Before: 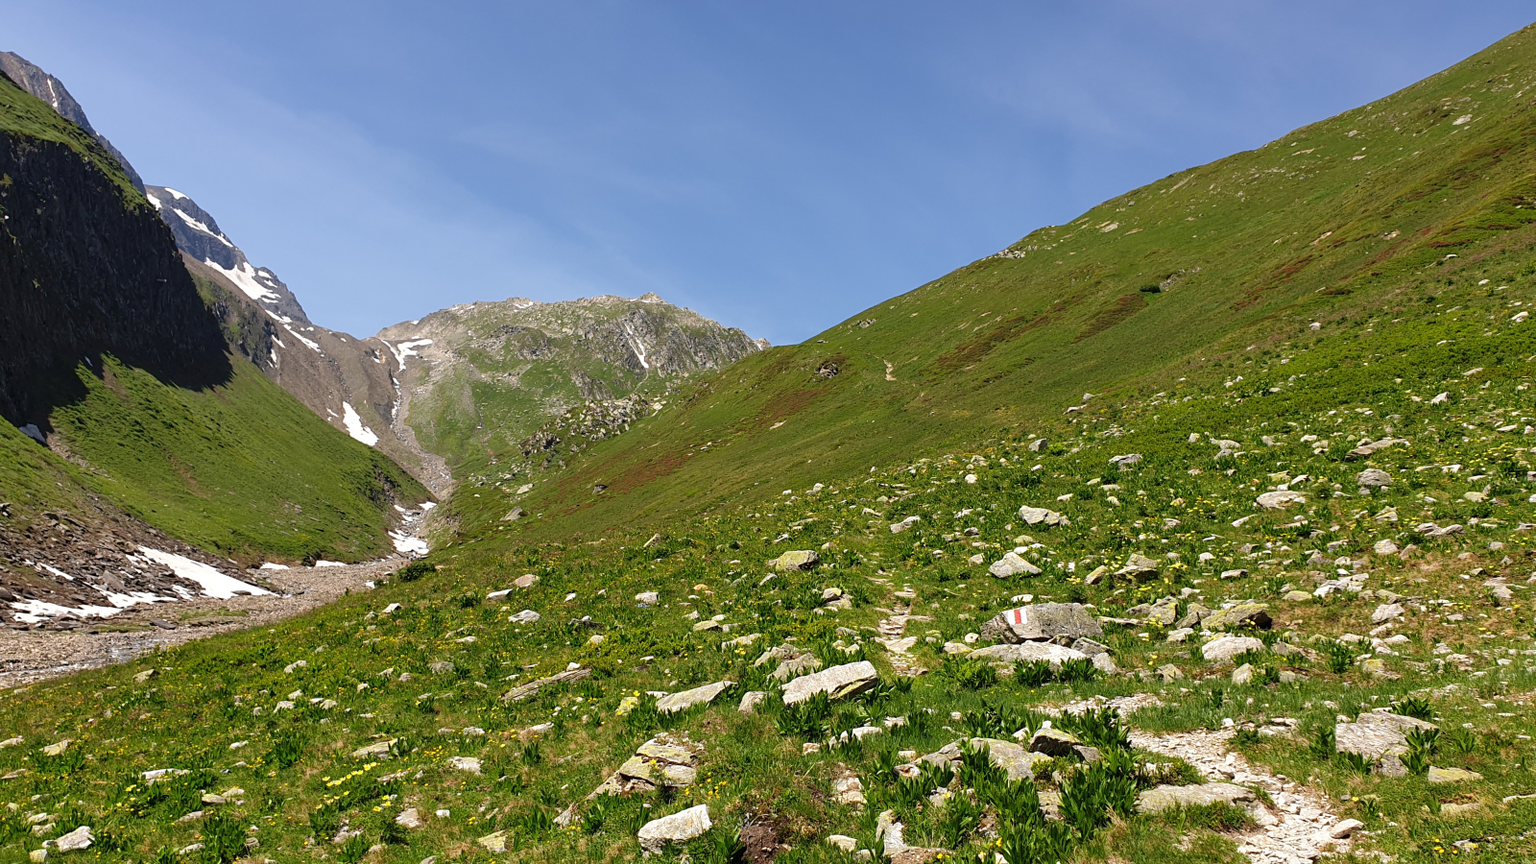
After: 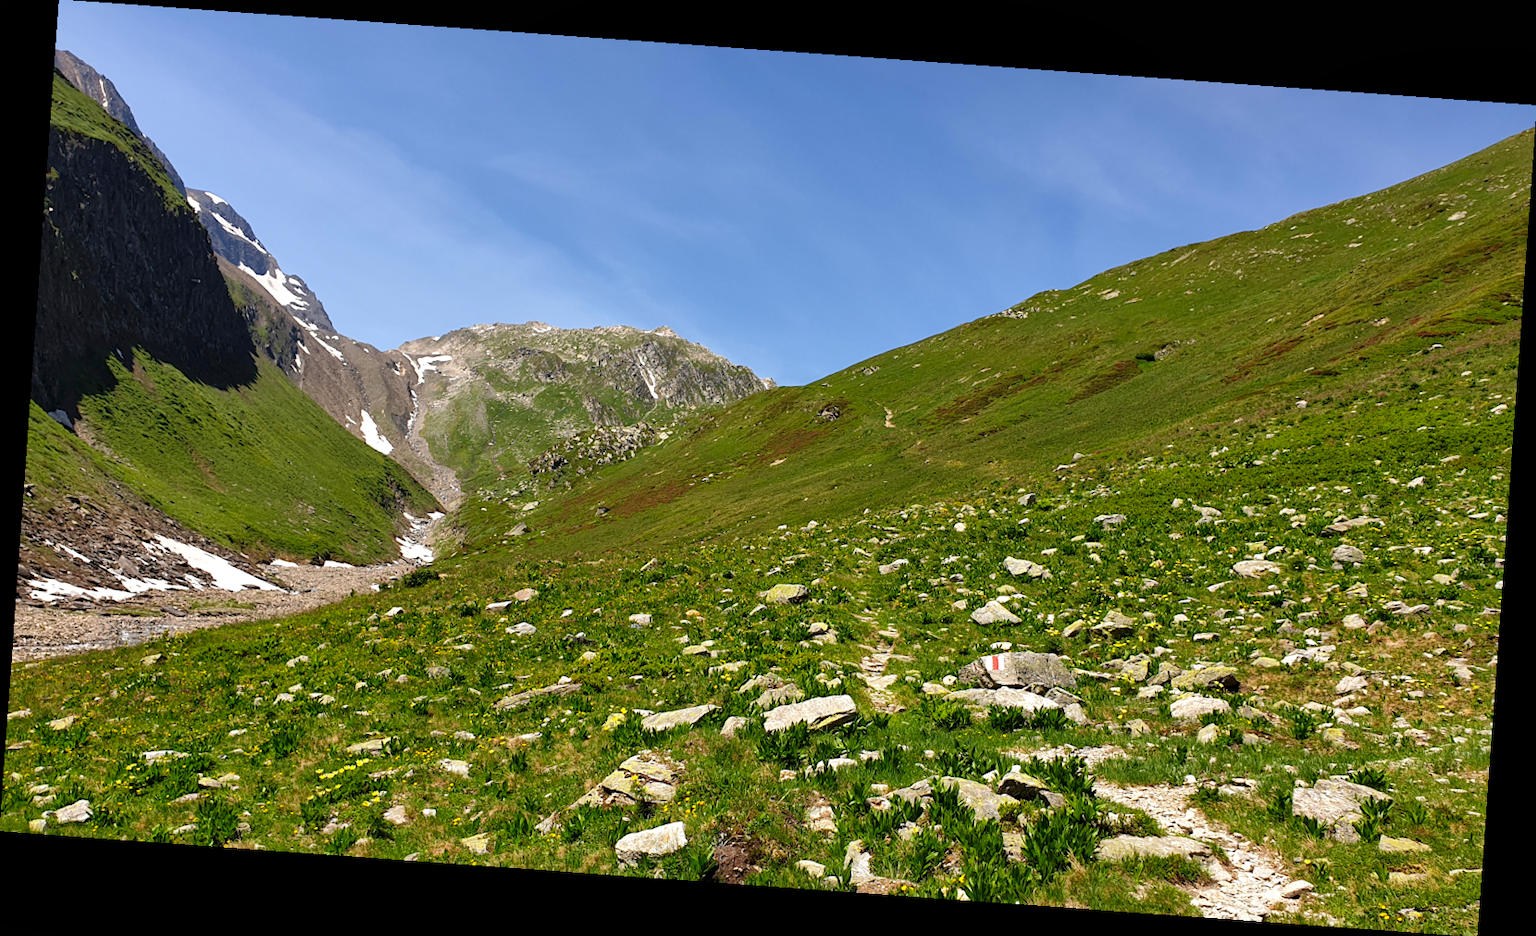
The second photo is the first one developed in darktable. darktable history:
rotate and perspective: rotation 4.1°, automatic cropping off
local contrast: mode bilateral grid, contrast 20, coarseness 50, detail 132%, midtone range 0.2
contrast brightness saturation: contrast 0.04, saturation 0.16
exposure: black level correction 0, compensate exposure bias true, compensate highlight preservation false
tone equalizer: on, module defaults
